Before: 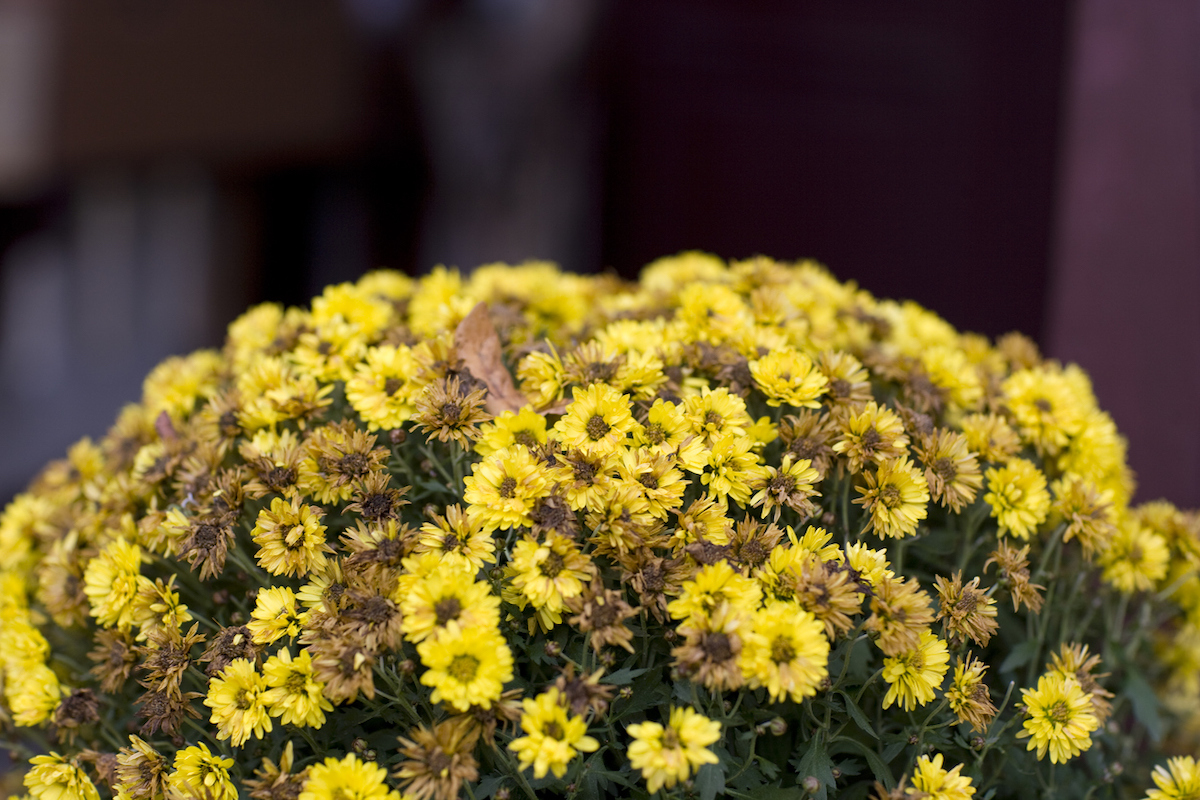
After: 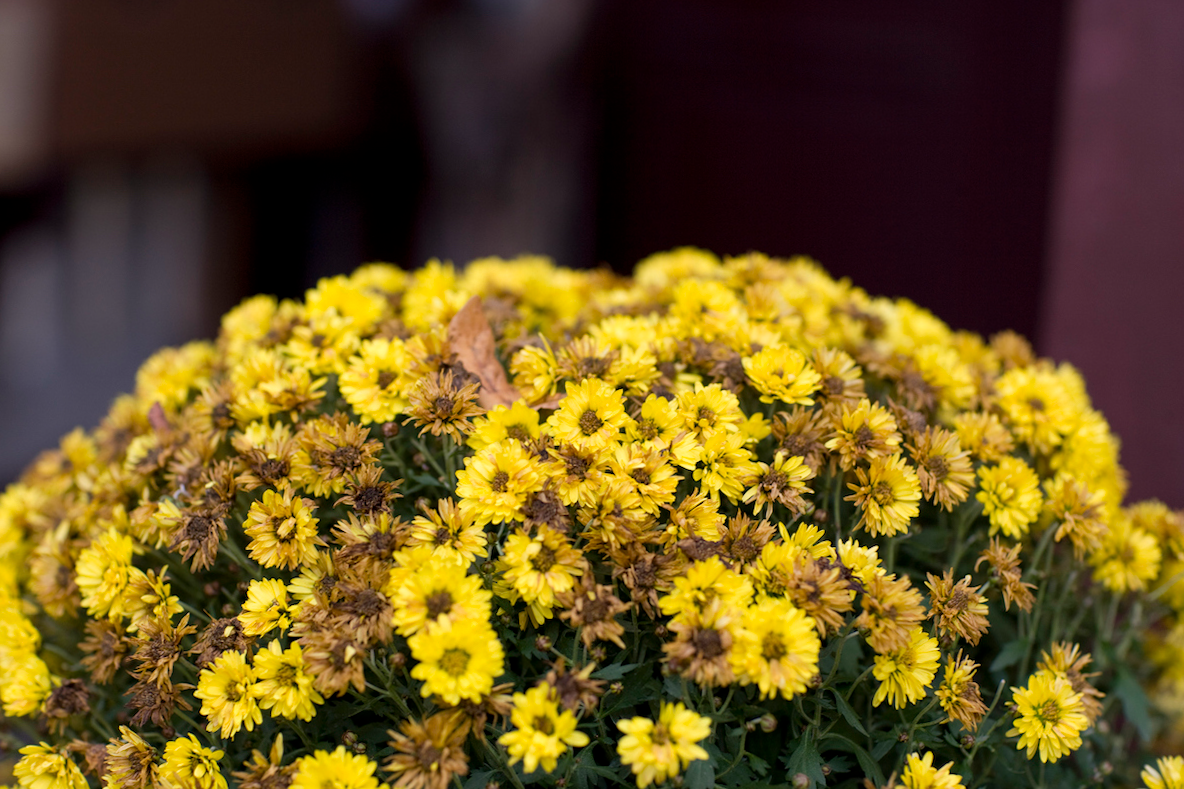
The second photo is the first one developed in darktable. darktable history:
rgb curve: curves: ch2 [(0, 0) (0.567, 0.512) (1, 1)], mode RGB, independent channels
crop and rotate: angle -0.5°
